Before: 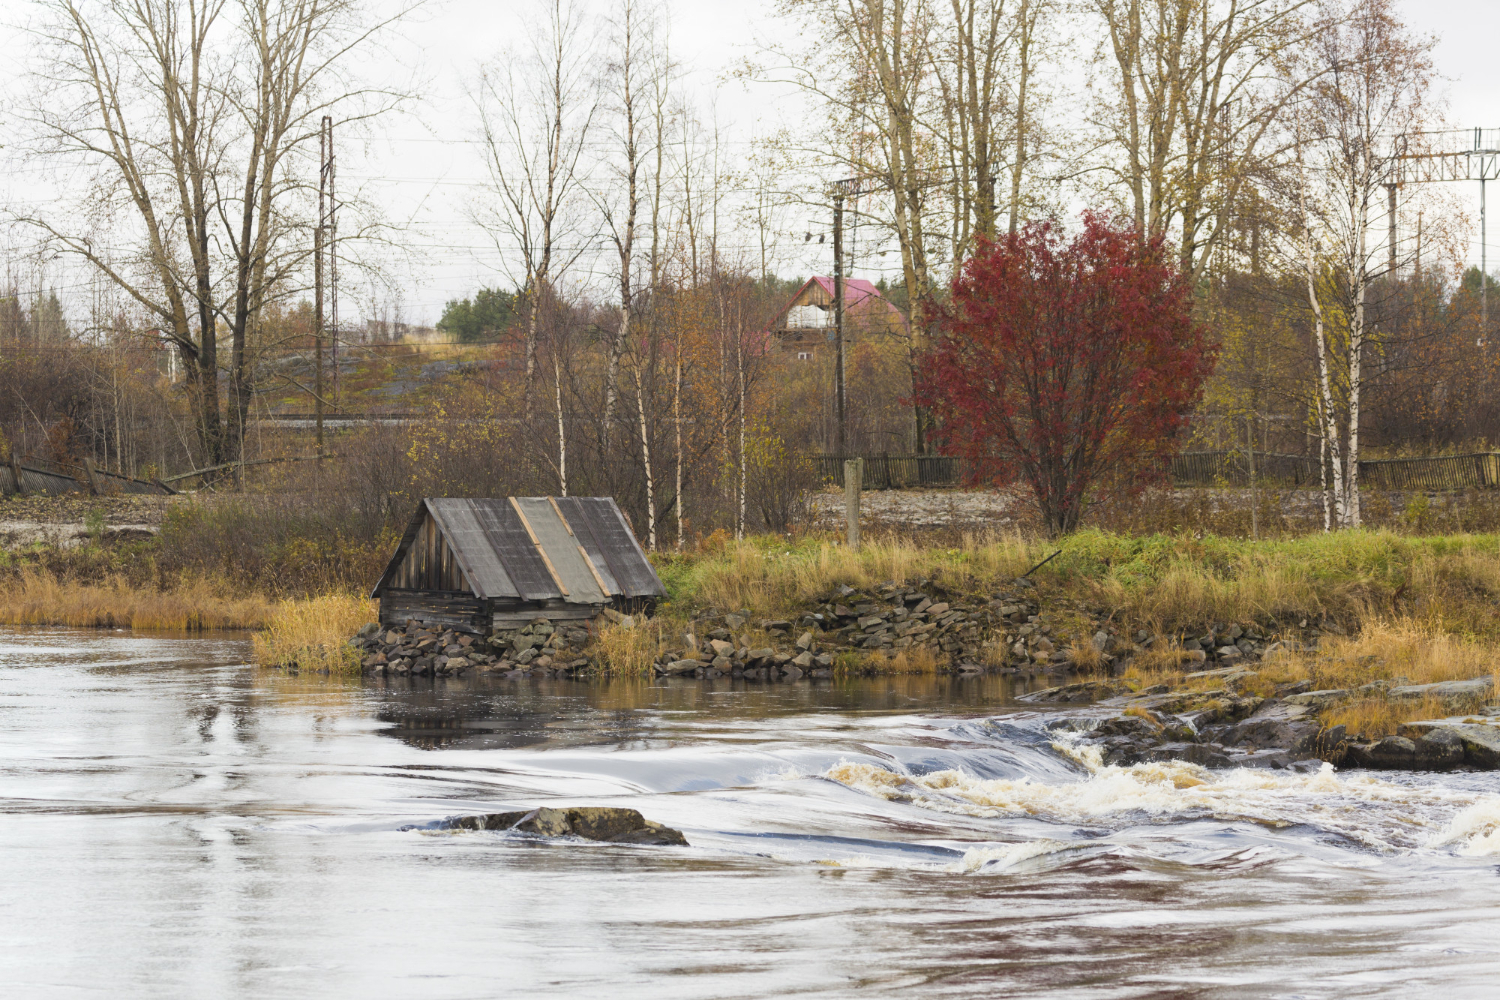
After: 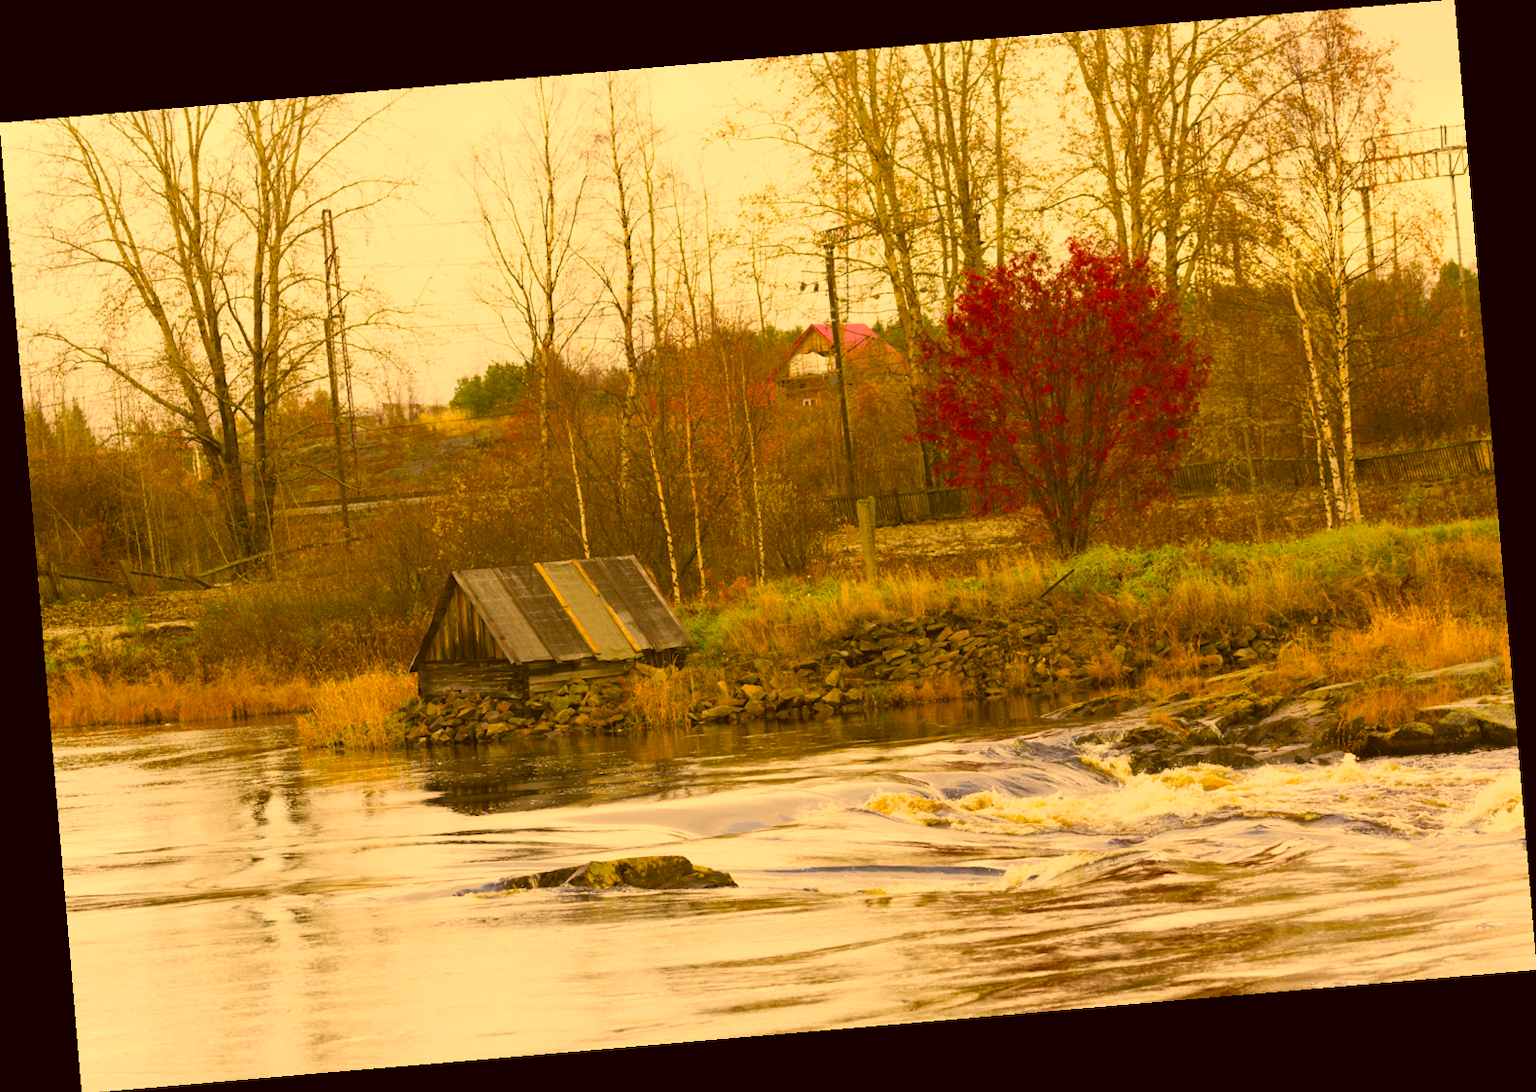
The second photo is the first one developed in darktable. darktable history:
rotate and perspective: rotation -4.86°, automatic cropping off
color correction: highlights a* 10.44, highlights b* 30.04, shadows a* 2.73, shadows b* 17.51, saturation 1.72
